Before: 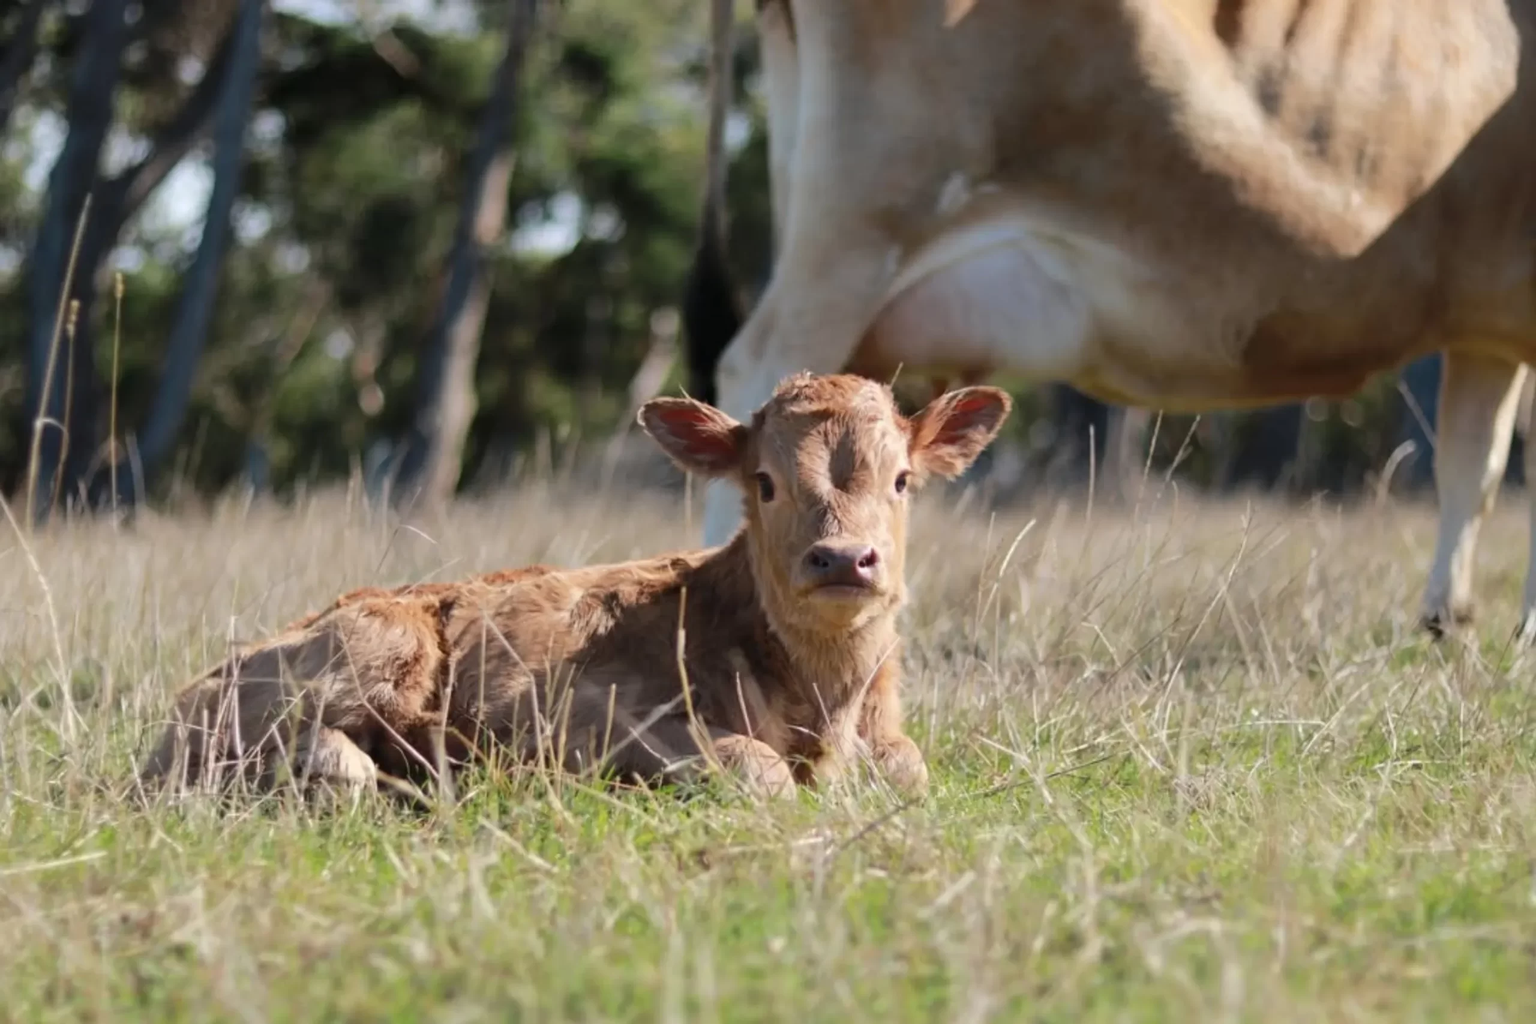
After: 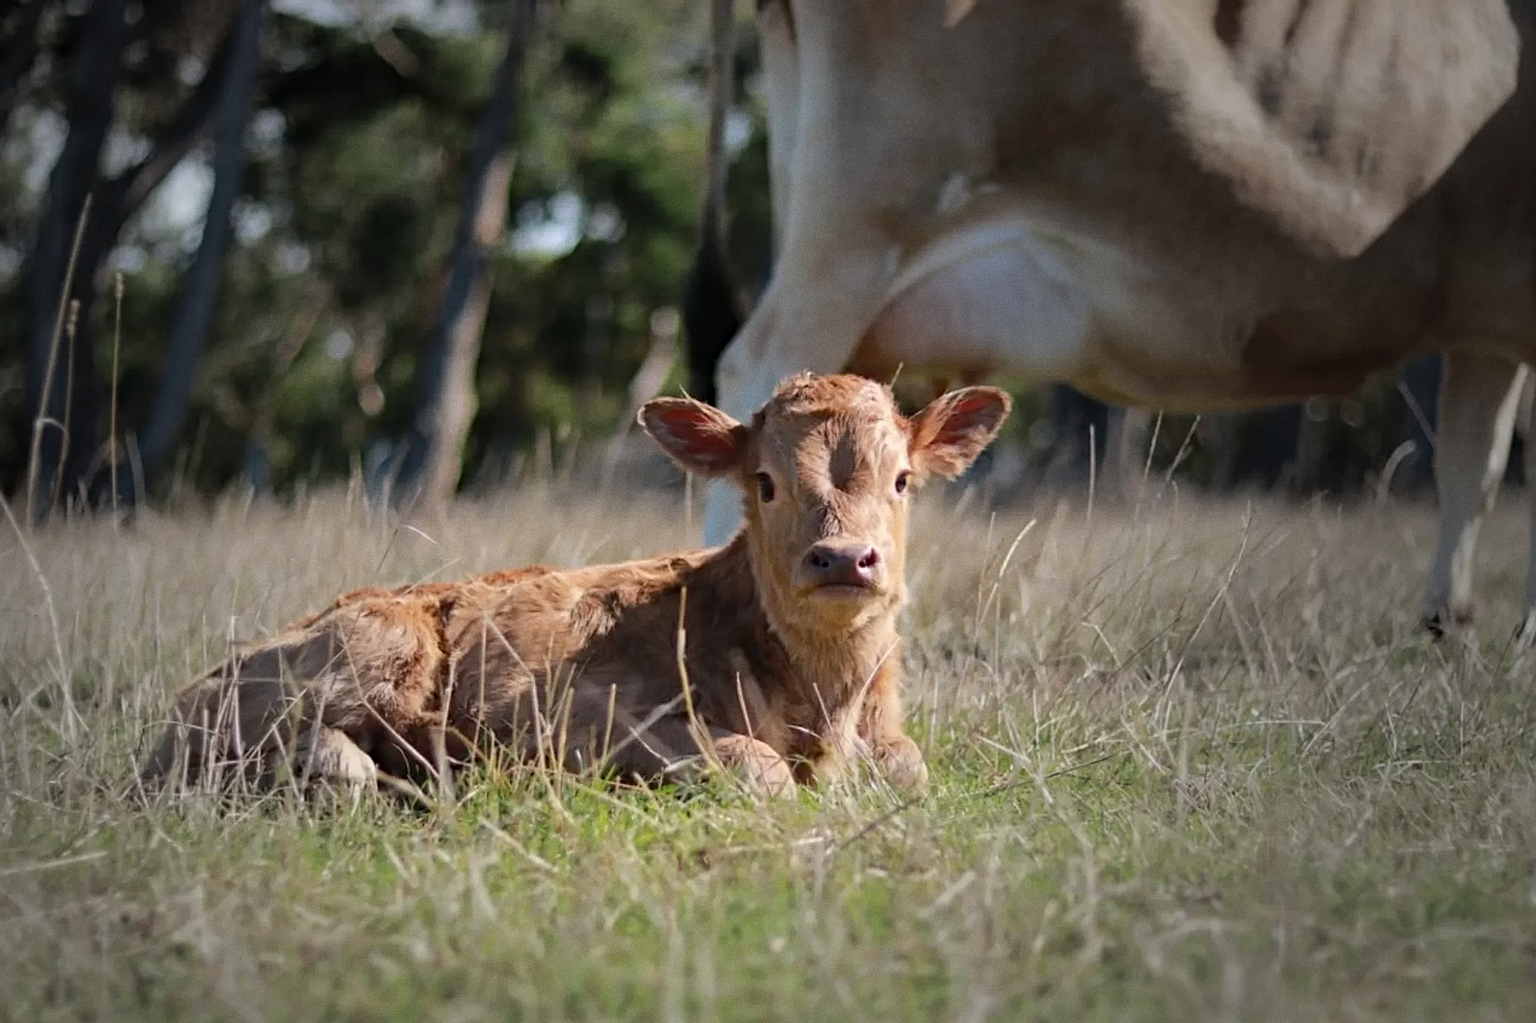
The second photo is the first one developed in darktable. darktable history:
haze removal: compatibility mode true, adaptive false
sharpen: on, module defaults
vignetting: fall-off start 33.76%, fall-off radius 64.94%, brightness -0.575, center (-0.12, -0.002), width/height ratio 0.959
grain: on, module defaults
